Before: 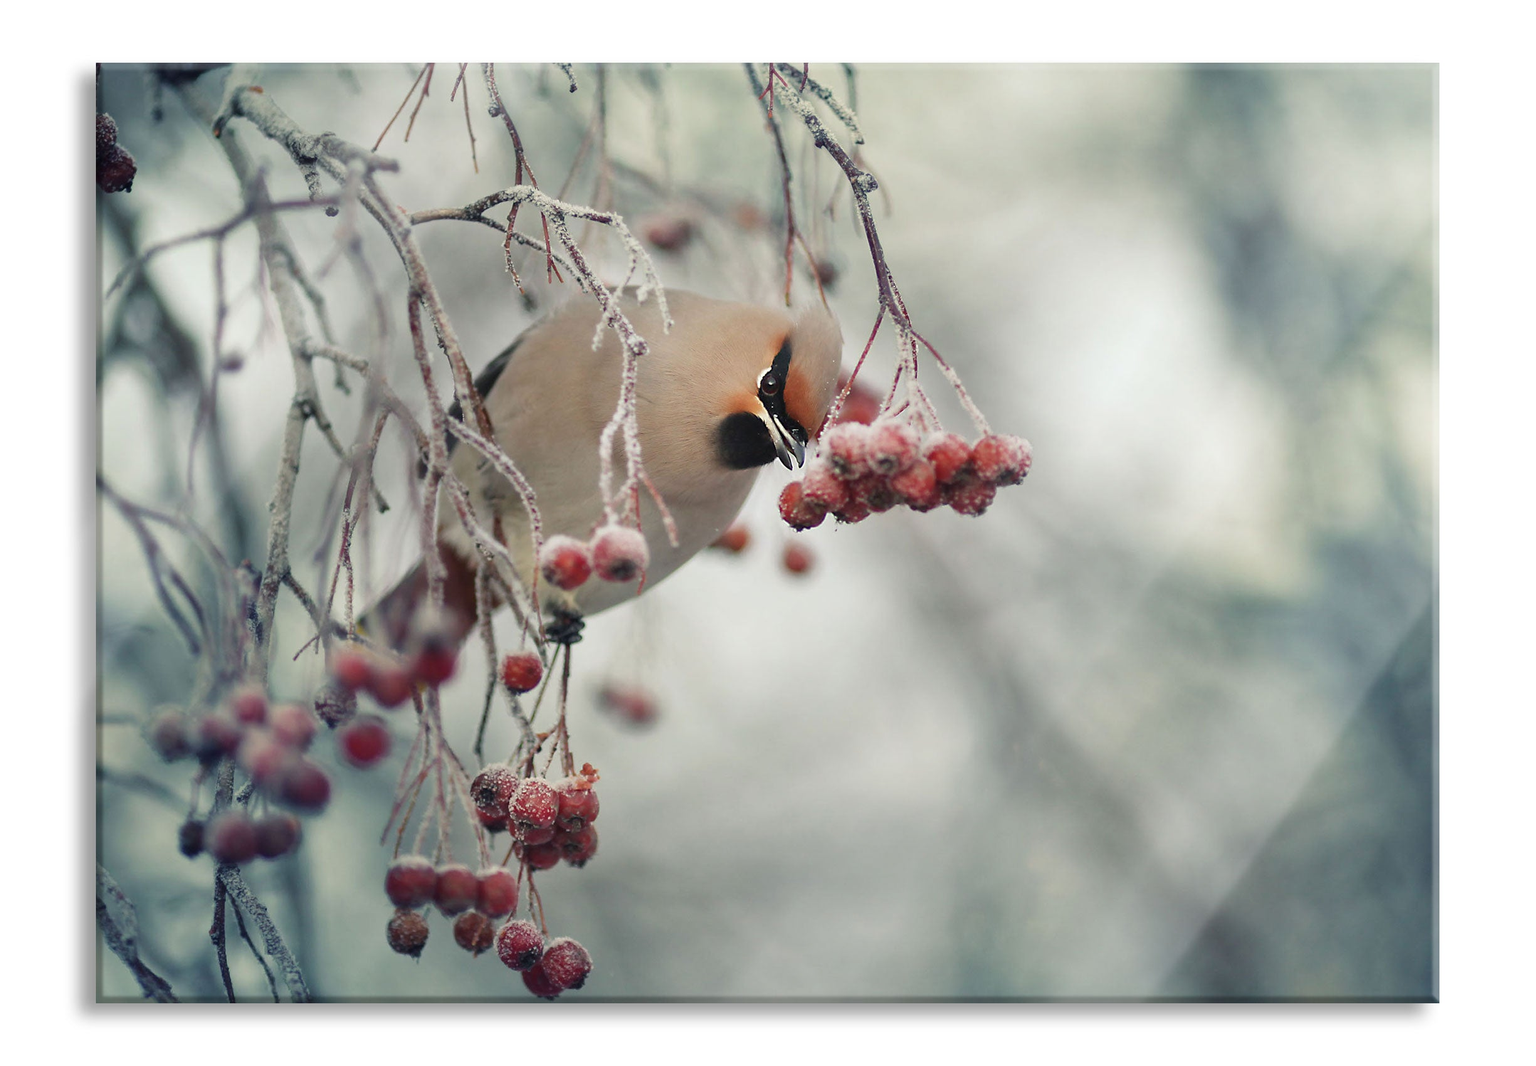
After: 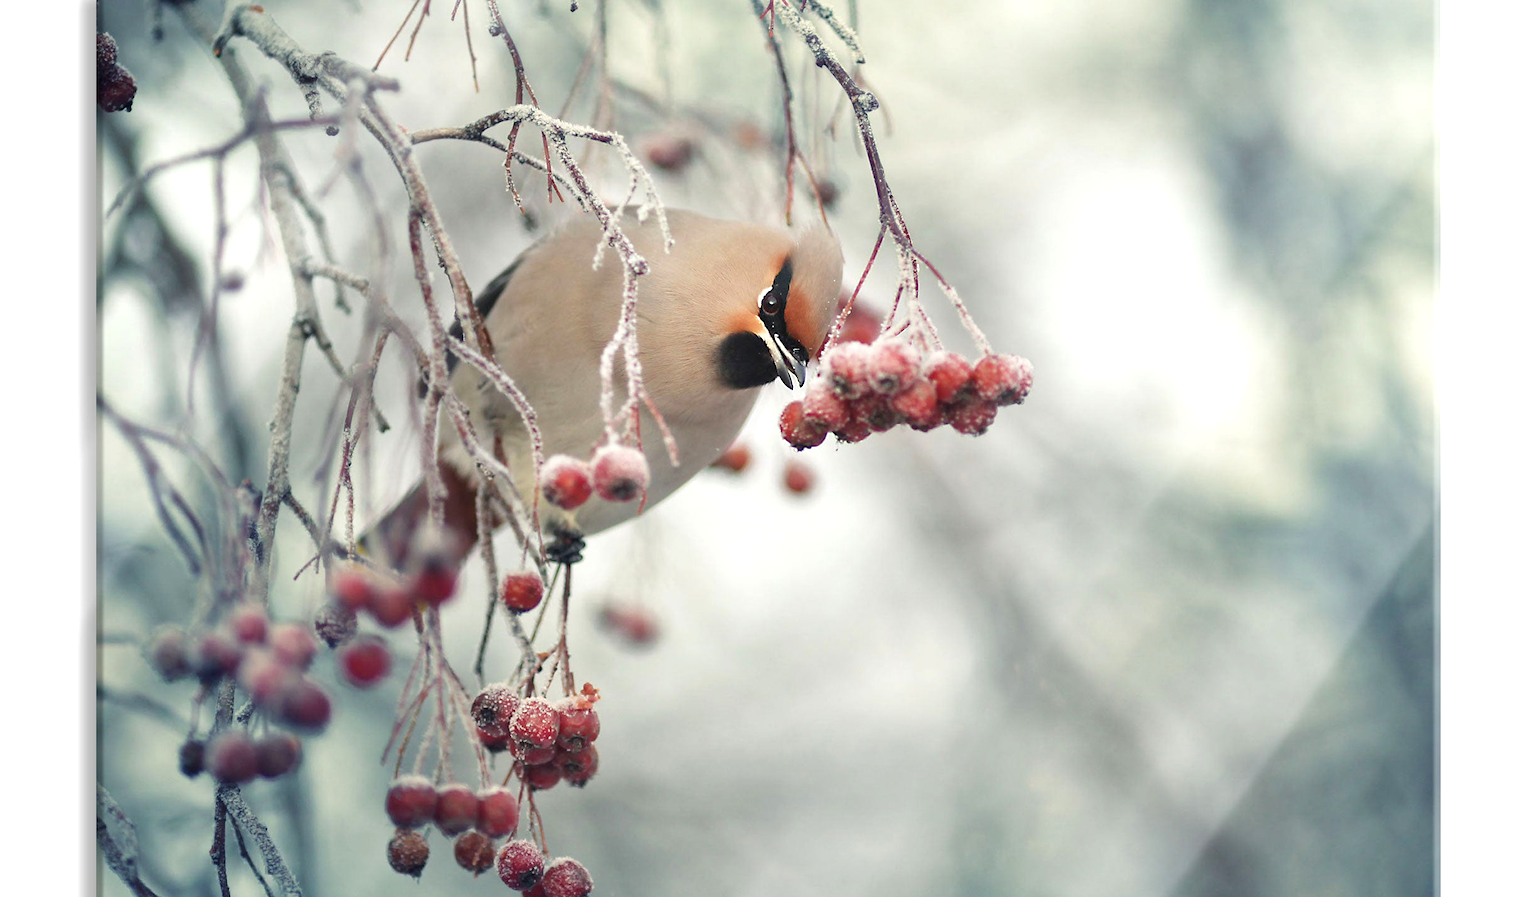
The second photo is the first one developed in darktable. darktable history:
exposure: black level correction 0.001, exposure 0.5 EV, compensate exposure bias true, compensate highlight preservation false
crop: top 7.625%, bottom 8.027%
